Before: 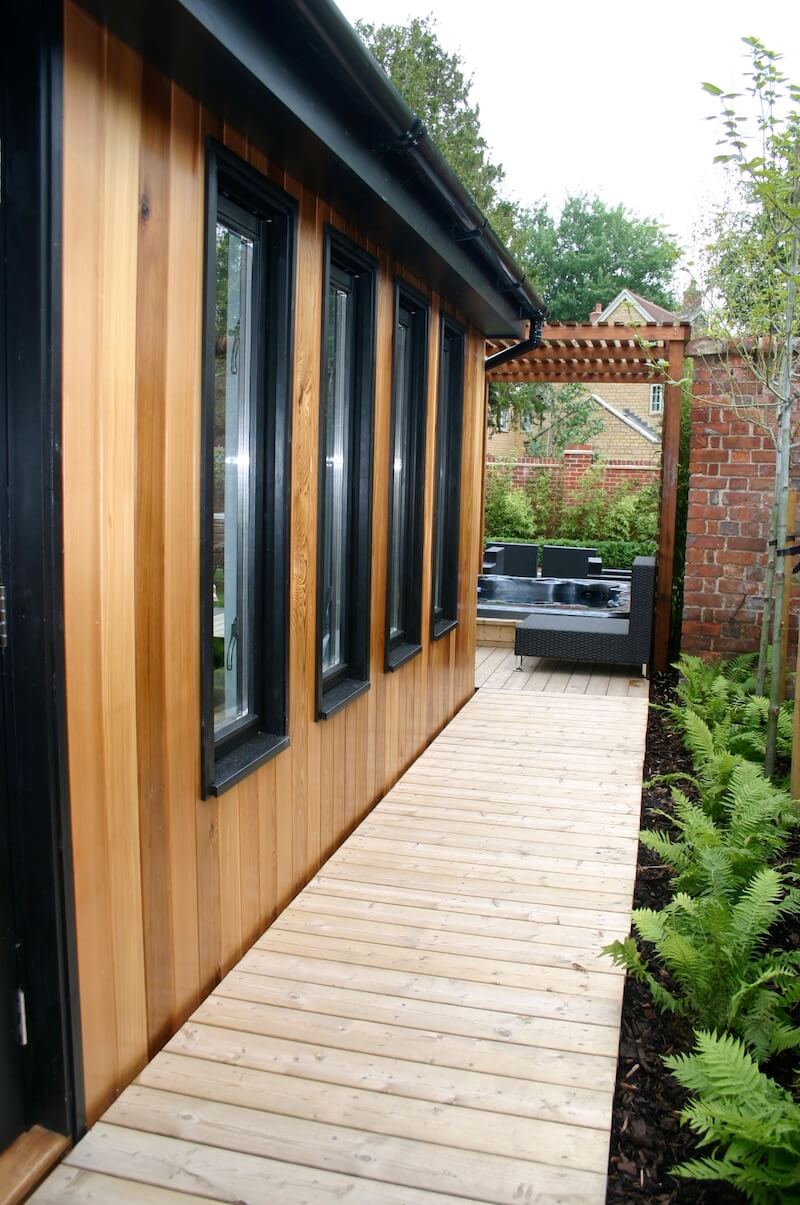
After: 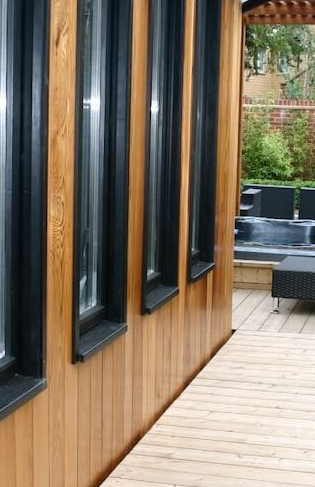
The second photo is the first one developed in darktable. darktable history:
crop: left 30.438%, top 29.778%, right 30.162%, bottom 29.772%
